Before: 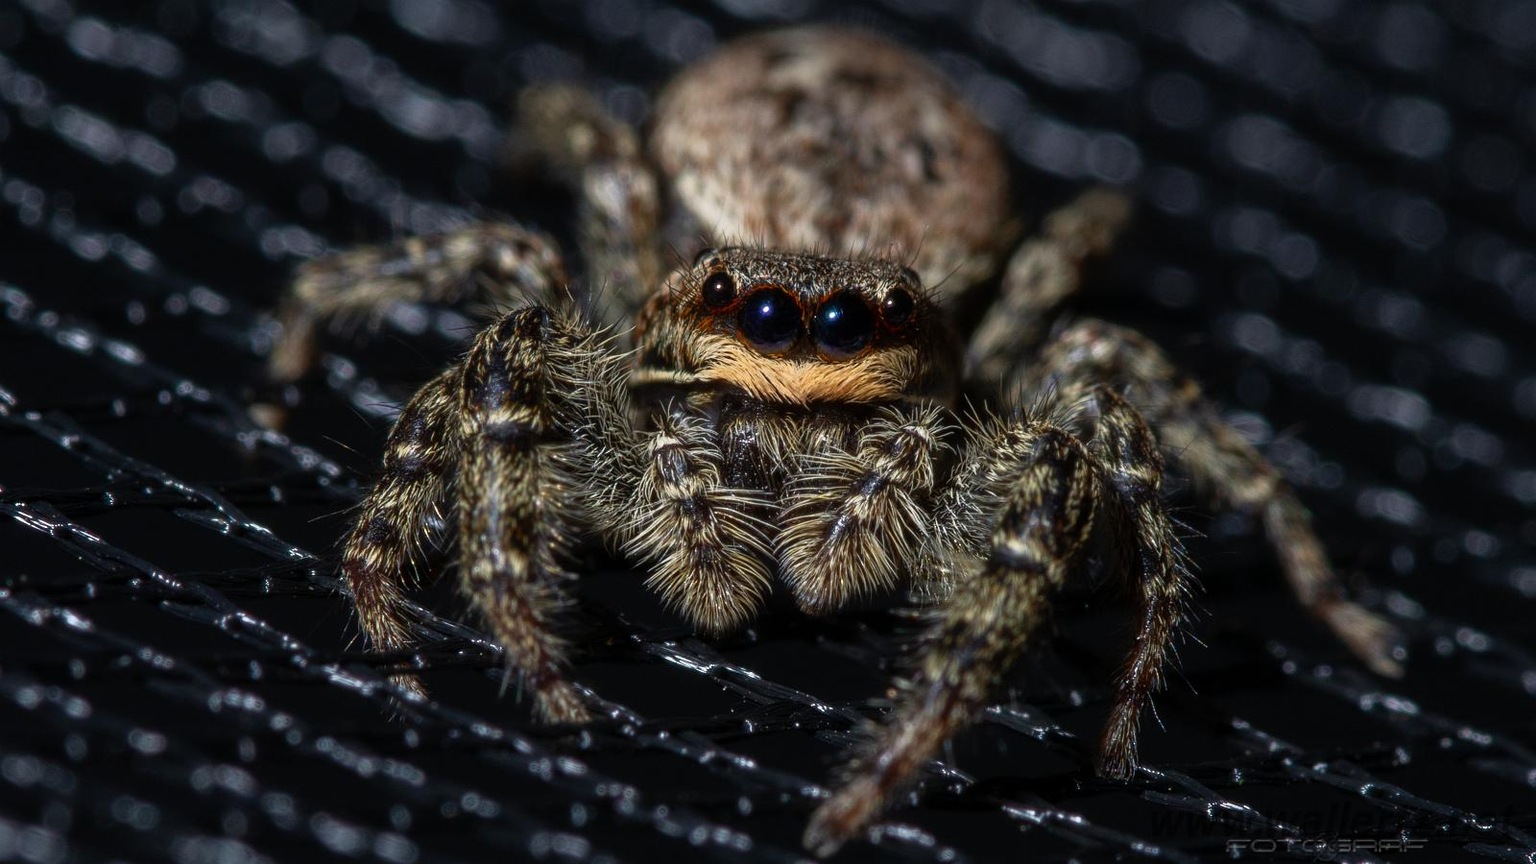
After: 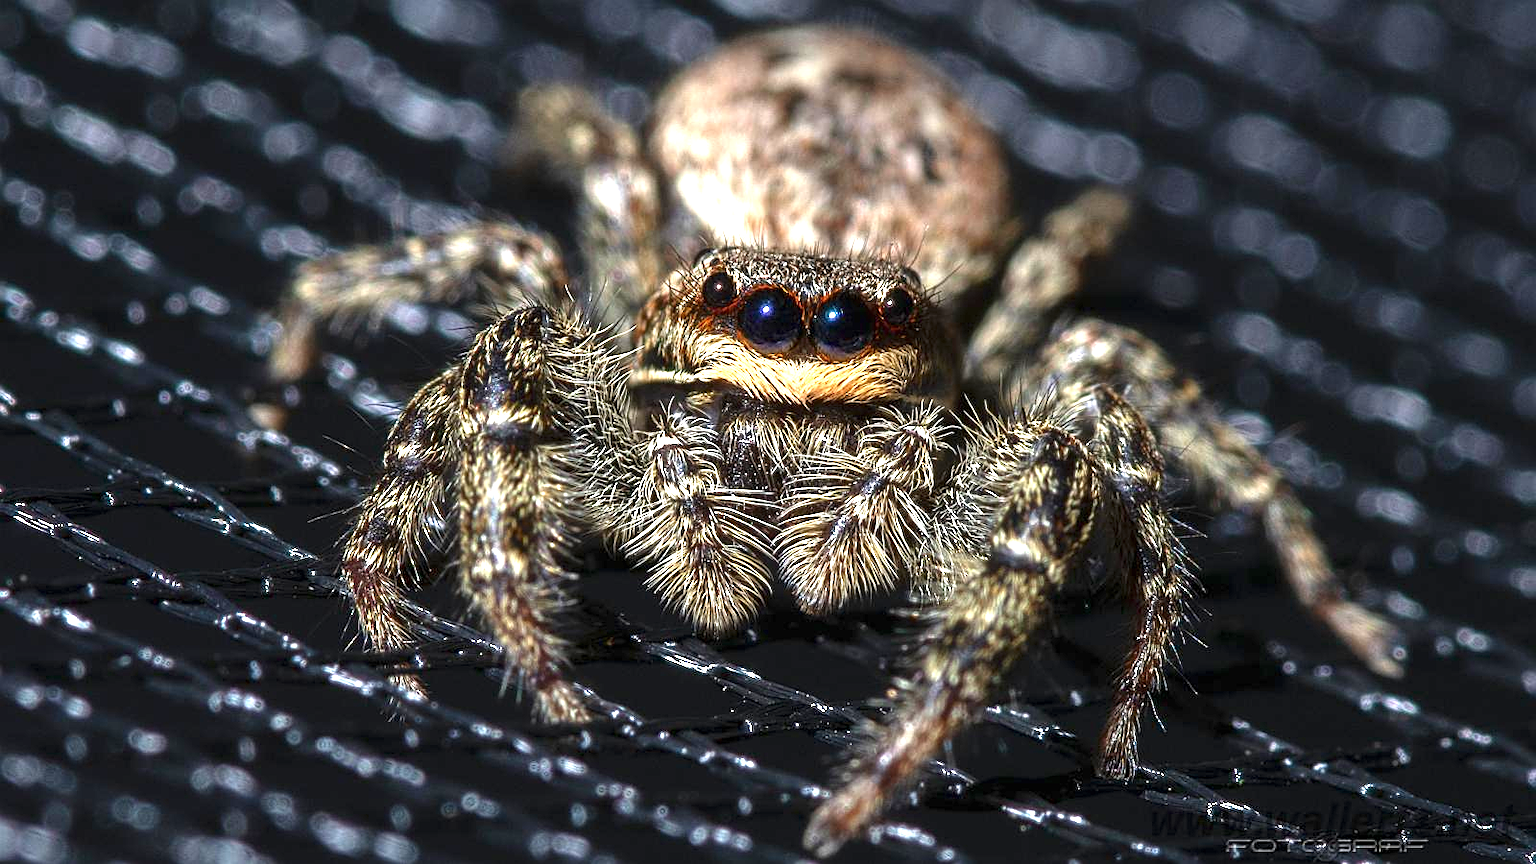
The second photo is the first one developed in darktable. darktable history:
sharpen: on, module defaults
exposure: black level correction 0, exposure 1.741 EV, compensate exposure bias true, compensate highlight preservation false
